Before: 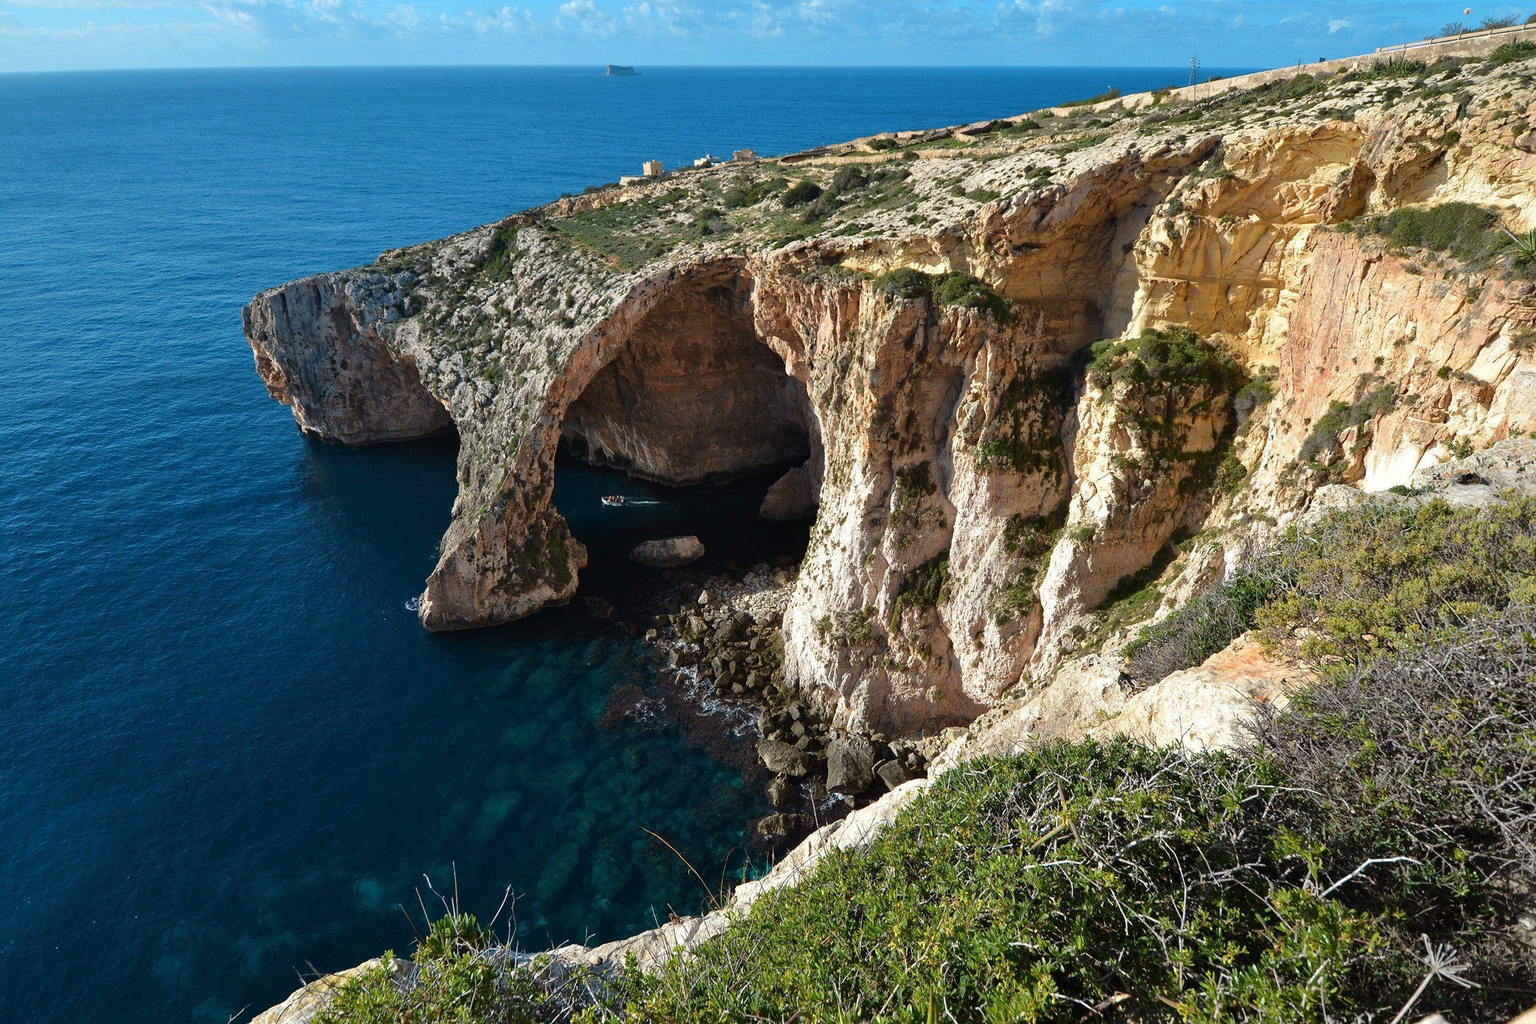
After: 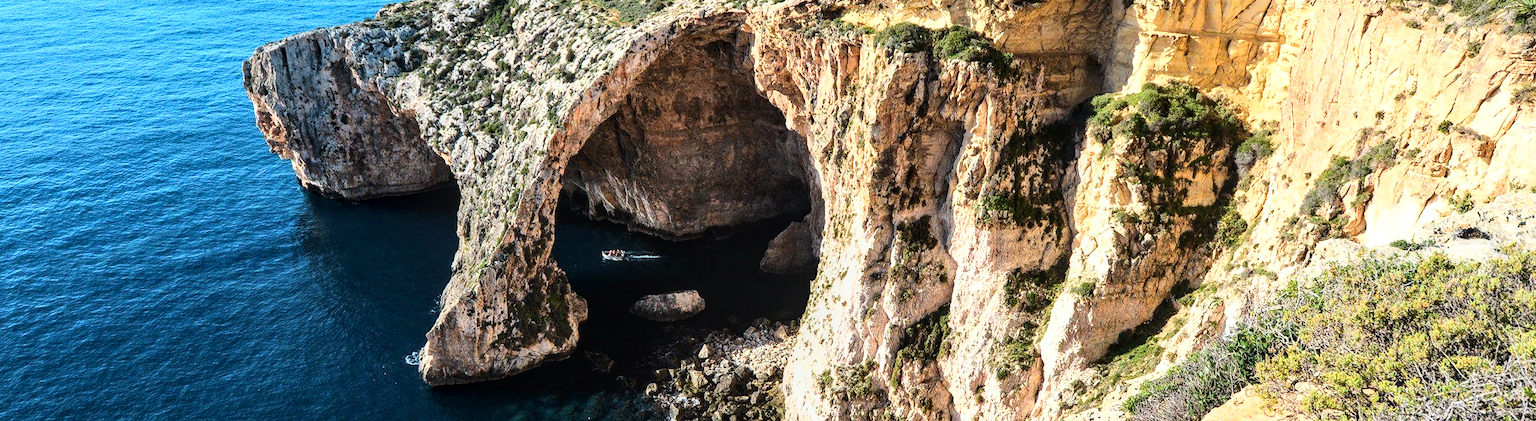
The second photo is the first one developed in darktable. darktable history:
tone equalizer: on, module defaults
local contrast: on, module defaults
crop and rotate: top 24.042%, bottom 34.725%
base curve: curves: ch0 [(0, 0) (0.007, 0.004) (0.027, 0.03) (0.046, 0.07) (0.207, 0.54) (0.442, 0.872) (0.673, 0.972) (1, 1)]
